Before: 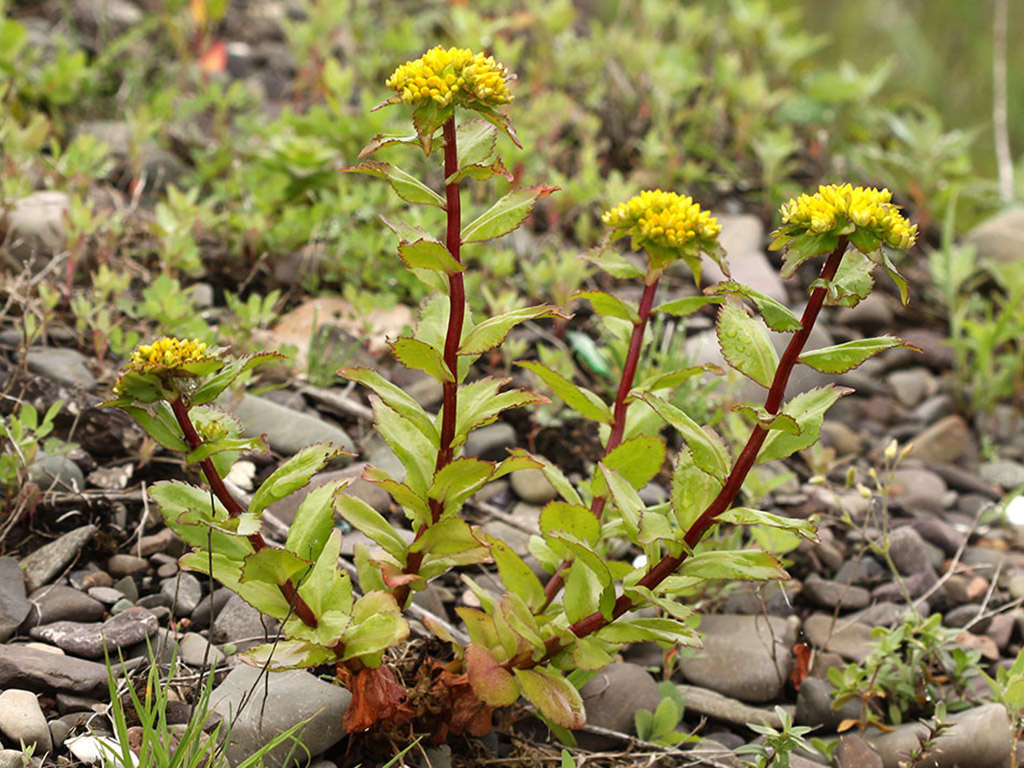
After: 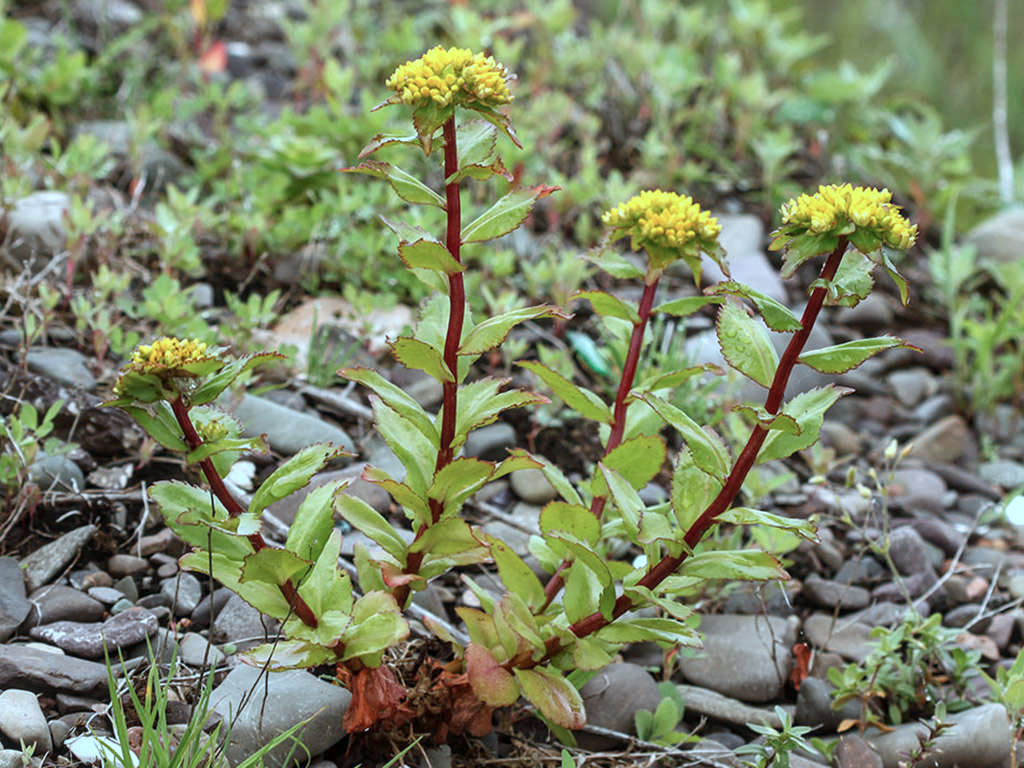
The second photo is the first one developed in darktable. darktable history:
local contrast: detail 117%
color correction: highlights a* -9.35, highlights b* -23.15
